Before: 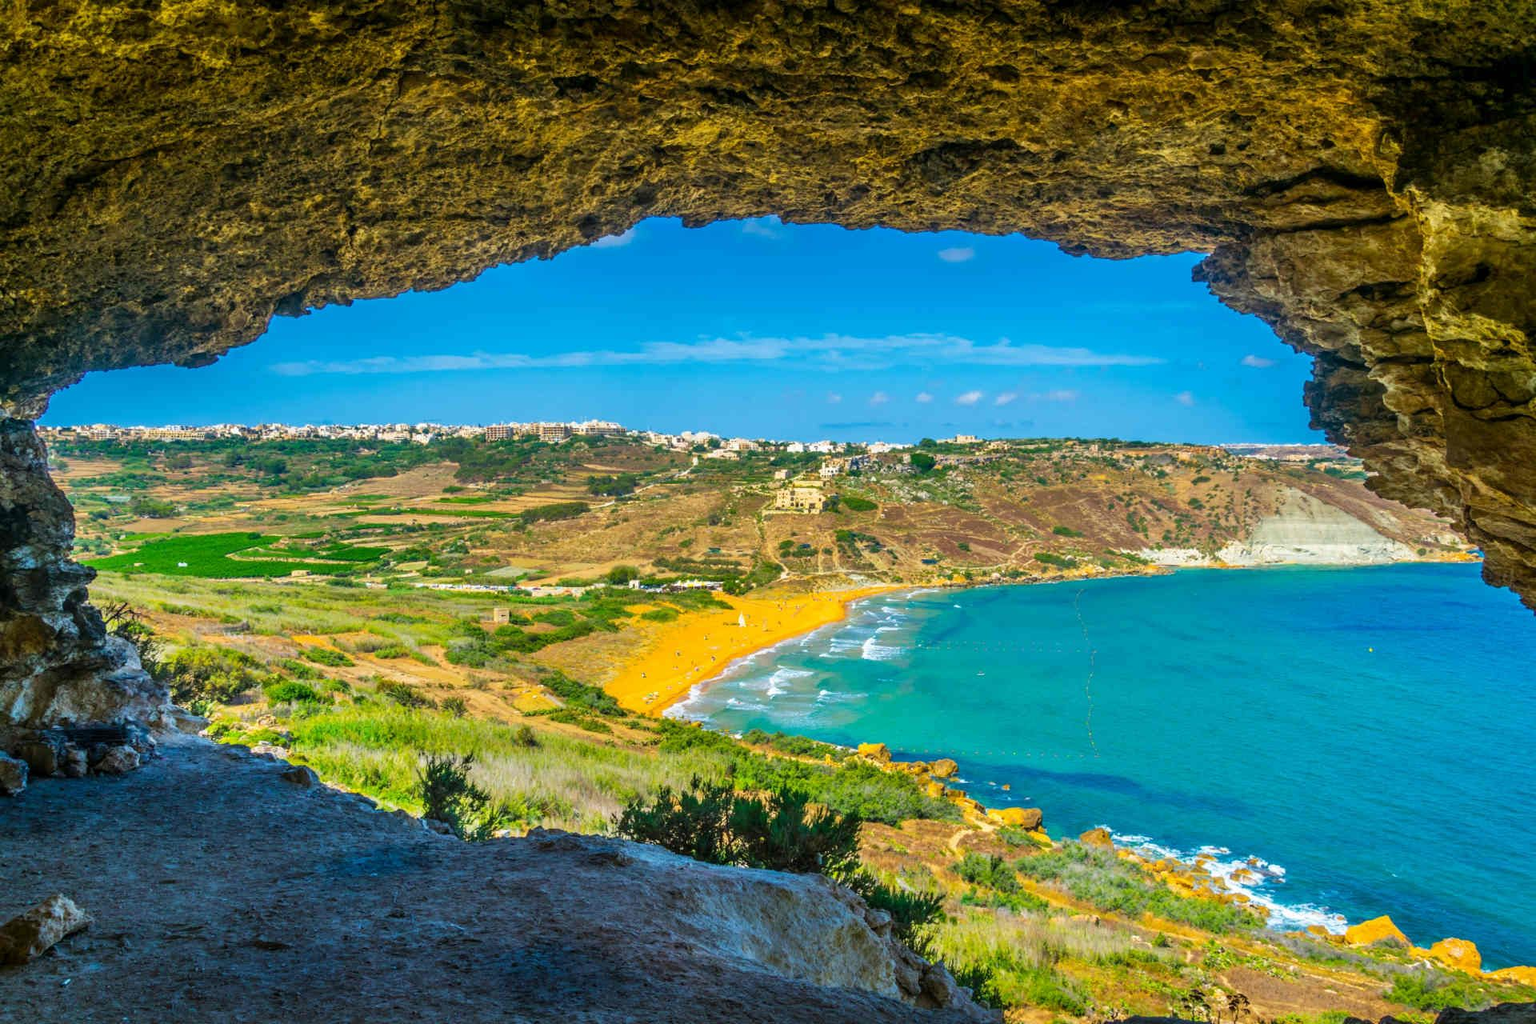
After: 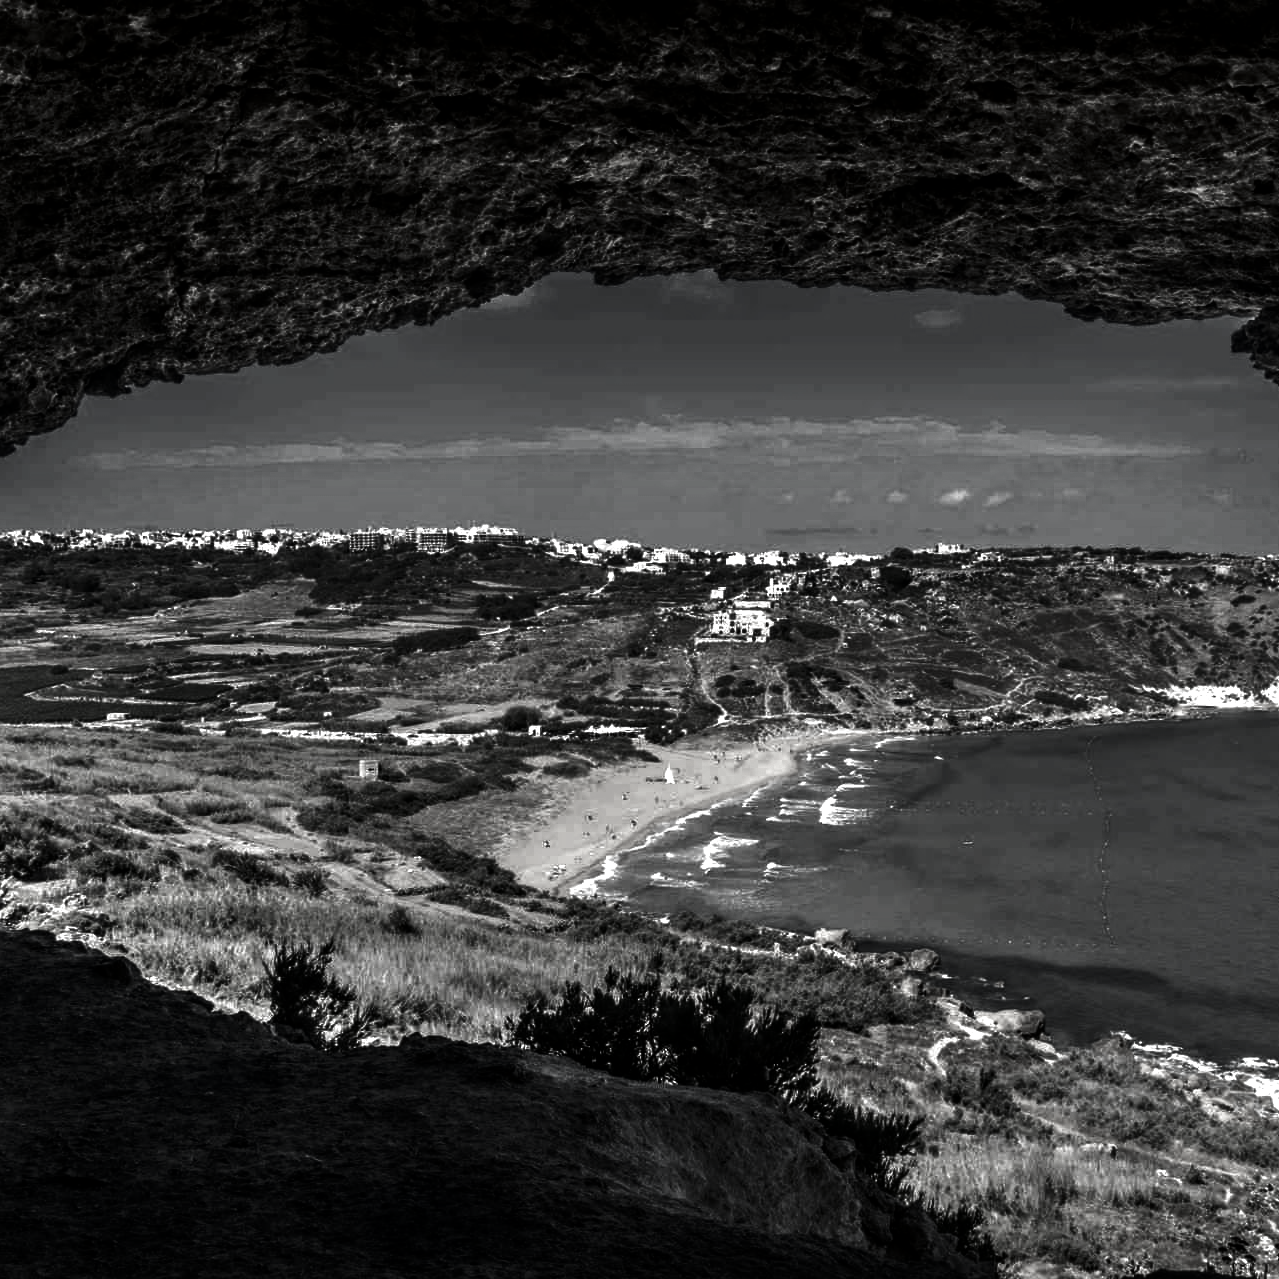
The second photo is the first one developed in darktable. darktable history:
crop and rotate: left 13.439%, right 19.925%
exposure: black level correction 0.003, exposure 0.388 EV, compensate highlight preservation false
contrast brightness saturation: contrast 0.023, brightness -0.992, saturation -0.985
tone equalizer: edges refinement/feathering 500, mask exposure compensation -1.57 EV, preserve details no
color zones: curves: ch0 [(0.004, 0.305) (0.261, 0.623) (0.389, 0.399) (0.708, 0.571) (0.947, 0.34)]; ch1 [(0.025, 0.645) (0.229, 0.584) (0.326, 0.551) (0.484, 0.262) (0.757, 0.643)]
